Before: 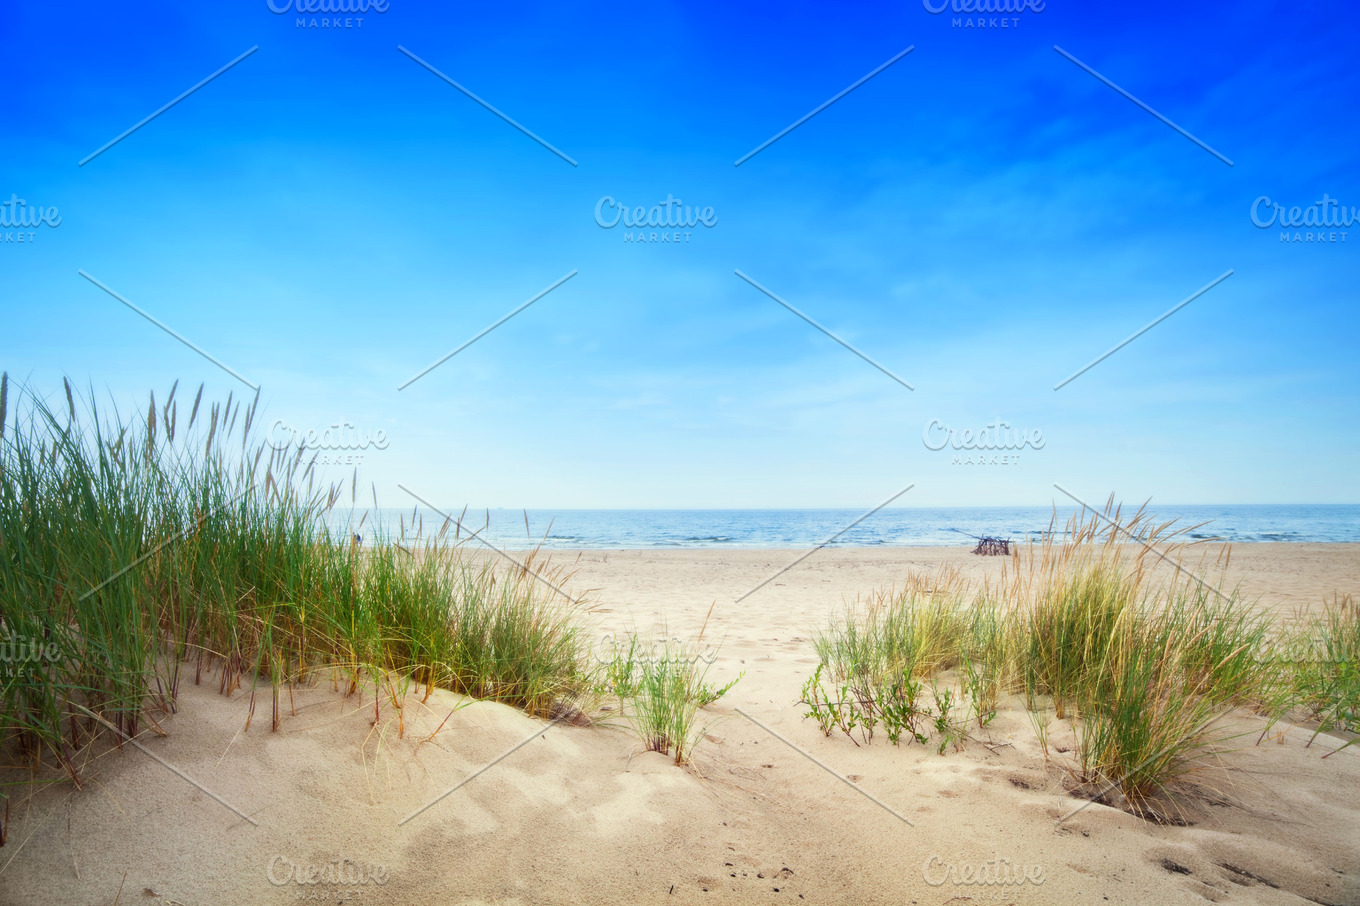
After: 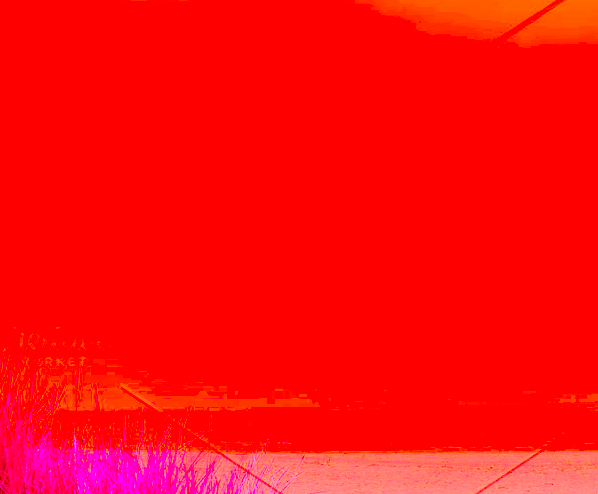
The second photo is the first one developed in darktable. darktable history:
crop: left 20.437%, top 10.751%, right 35.541%, bottom 34.698%
exposure: compensate highlight preservation false
contrast brightness saturation: contrast 0.102, brightness 0.034, saturation 0.09
tone equalizer: -8 EV -0.761 EV, -7 EV -0.738 EV, -6 EV -0.619 EV, -5 EV -0.397 EV, -3 EV 0.37 EV, -2 EV 0.6 EV, -1 EV 0.7 EV, +0 EV 0.731 EV, edges refinement/feathering 500, mask exposure compensation -1.57 EV, preserve details no
color correction: highlights a* -39.56, highlights b* -39.44, shadows a* -39.63, shadows b* -39.61, saturation -2.96
